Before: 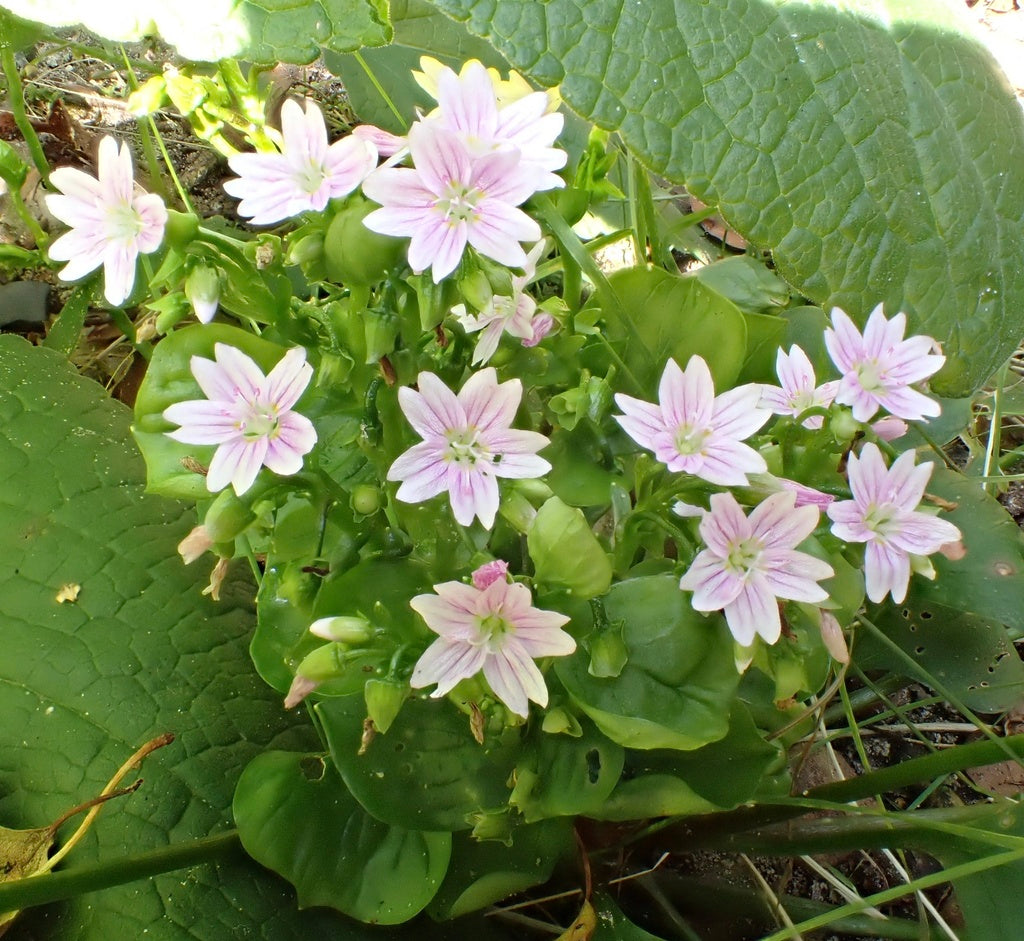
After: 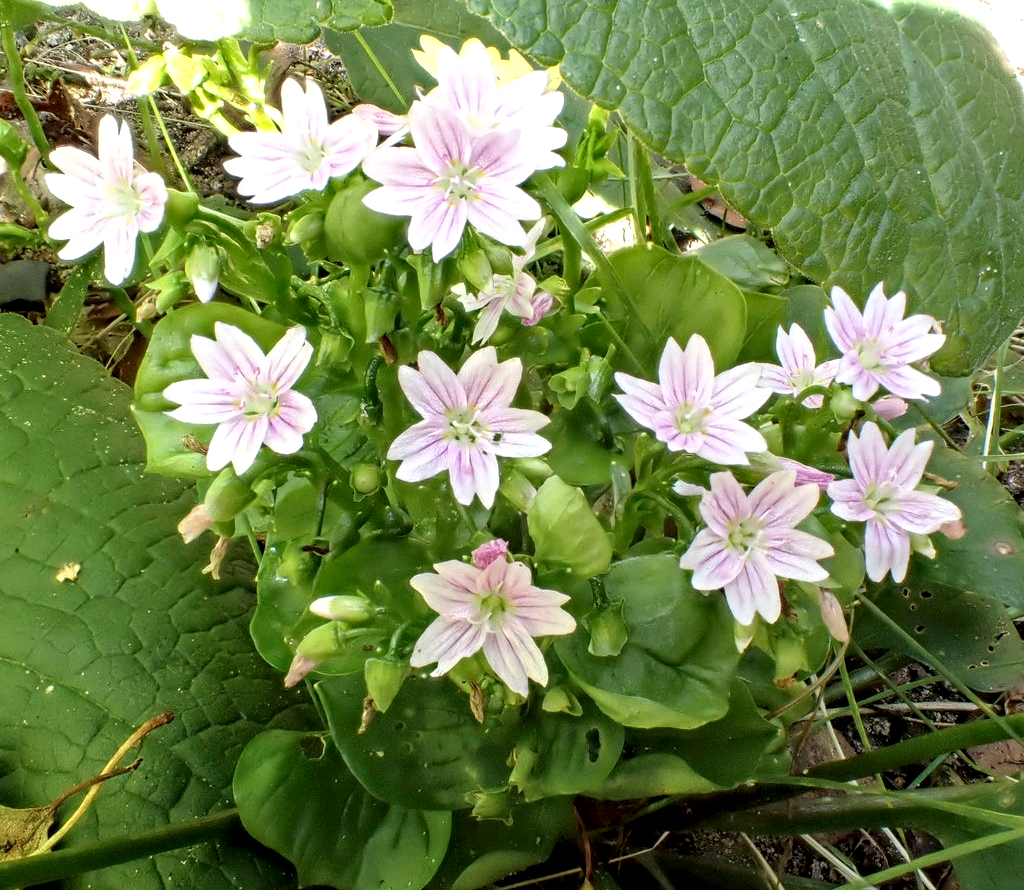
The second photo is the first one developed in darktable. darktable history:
crop and rotate: top 2.274%, bottom 3.054%
levels: white 90.69%
local contrast: detail 150%
tone equalizer: mask exposure compensation -0.489 EV
